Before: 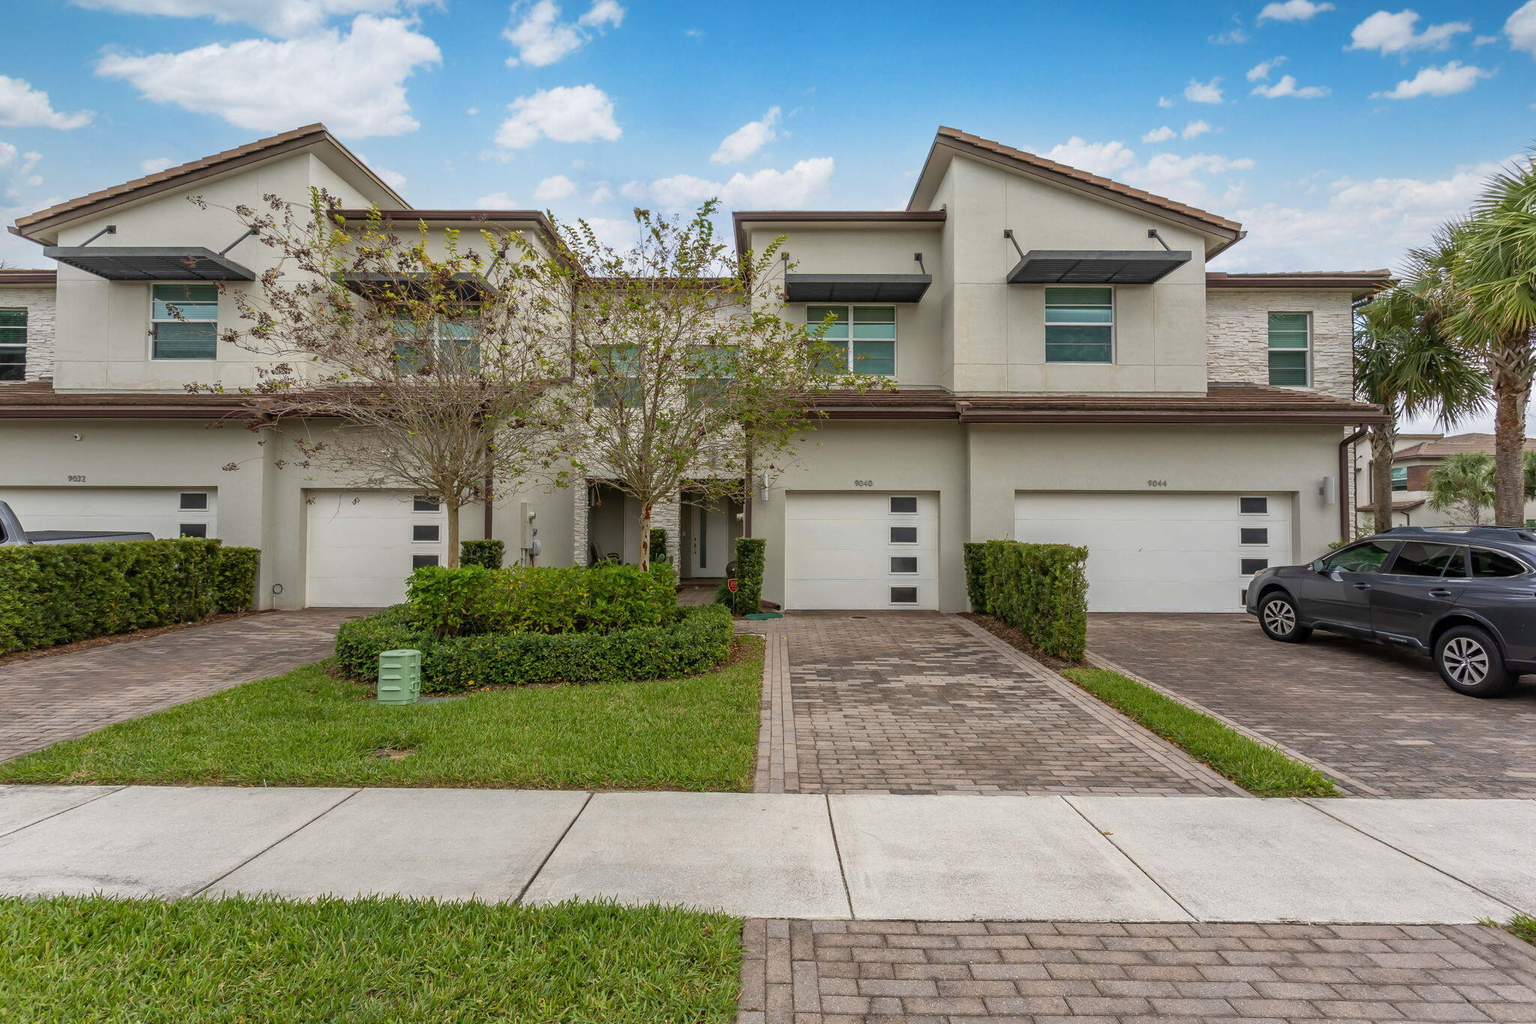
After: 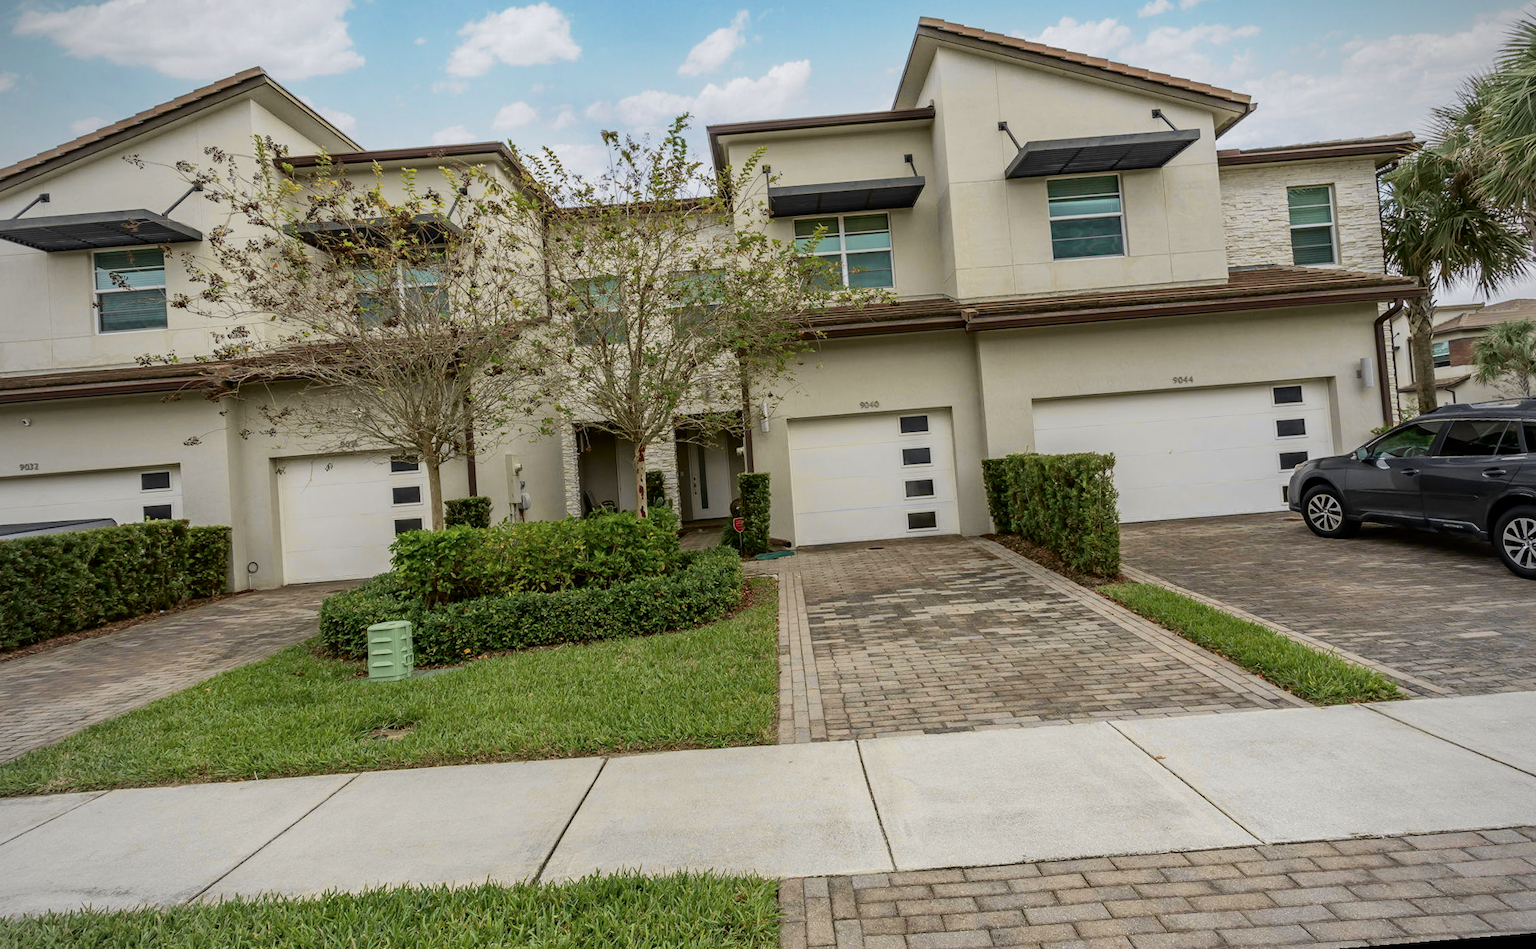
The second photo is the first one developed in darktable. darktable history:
vignetting: fall-off radius 60.92%
rotate and perspective: rotation -4.57°, crop left 0.054, crop right 0.944, crop top 0.087, crop bottom 0.914
exposure: exposure -0.157 EV, compensate highlight preservation false
tone curve: curves: ch0 [(0.003, 0) (0.066, 0.031) (0.163, 0.112) (0.264, 0.238) (0.395, 0.408) (0.517, 0.56) (0.684, 0.734) (0.791, 0.814) (1, 1)]; ch1 [(0, 0) (0.164, 0.115) (0.337, 0.332) (0.39, 0.398) (0.464, 0.461) (0.501, 0.5) (0.507, 0.5) (0.534, 0.532) (0.577, 0.59) (0.652, 0.681) (0.733, 0.749) (0.811, 0.796) (1, 1)]; ch2 [(0, 0) (0.337, 0.382) (0.464, 0.476) (0.501, 0.5) (0.527, 0.54) (0.551, 0.565) (0.6, 0.59) (0.687, 0.675) (1, 1)], color space Lab, independent channels, preserve colors none
crop and rotate: top 6.25%
